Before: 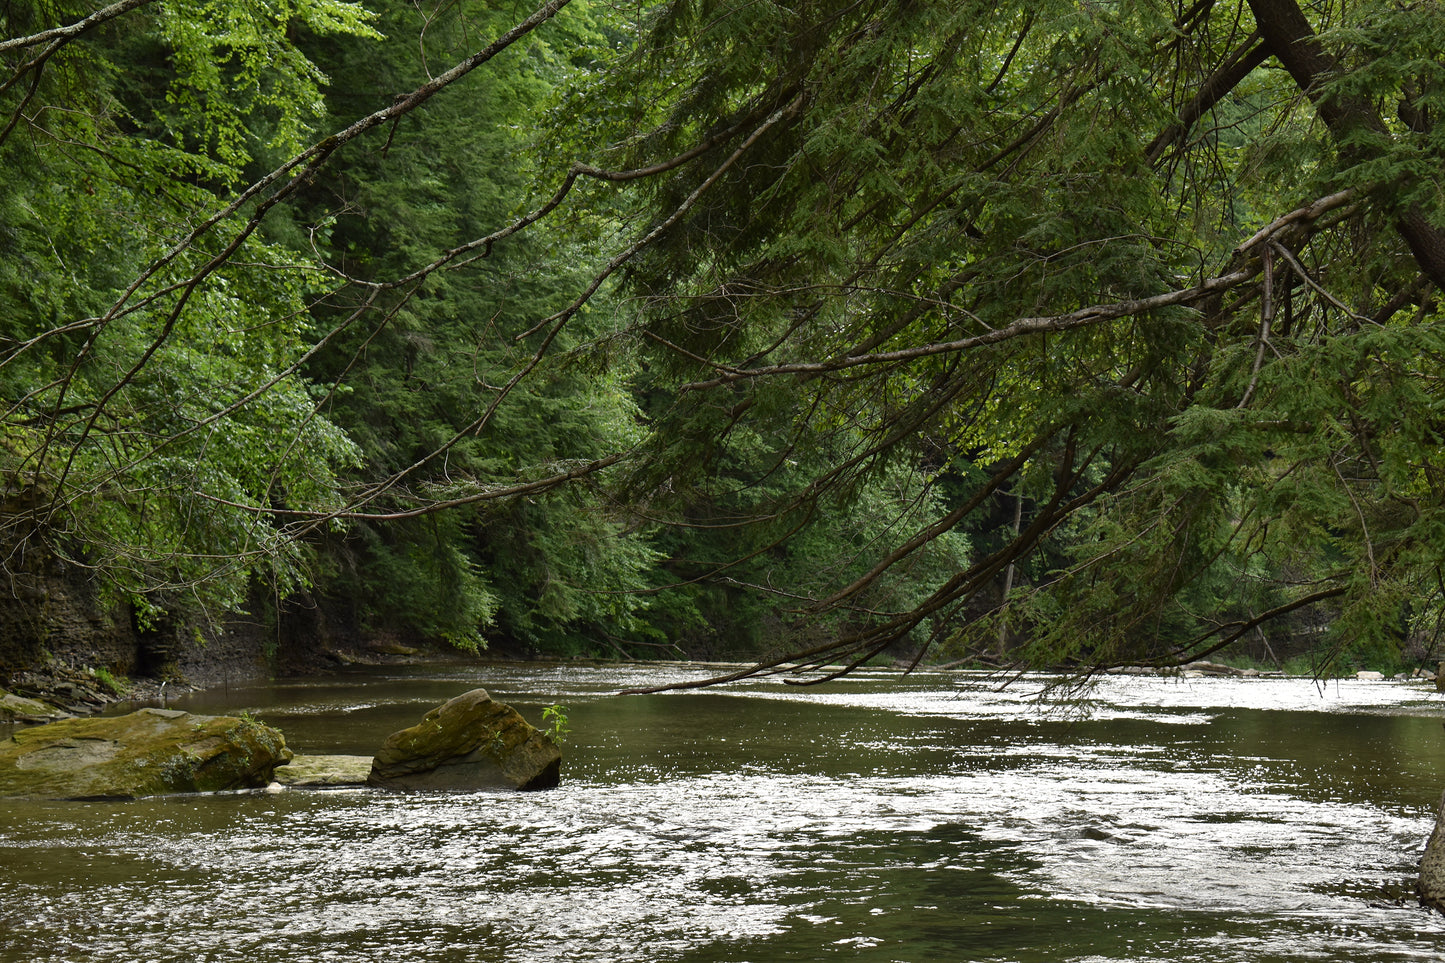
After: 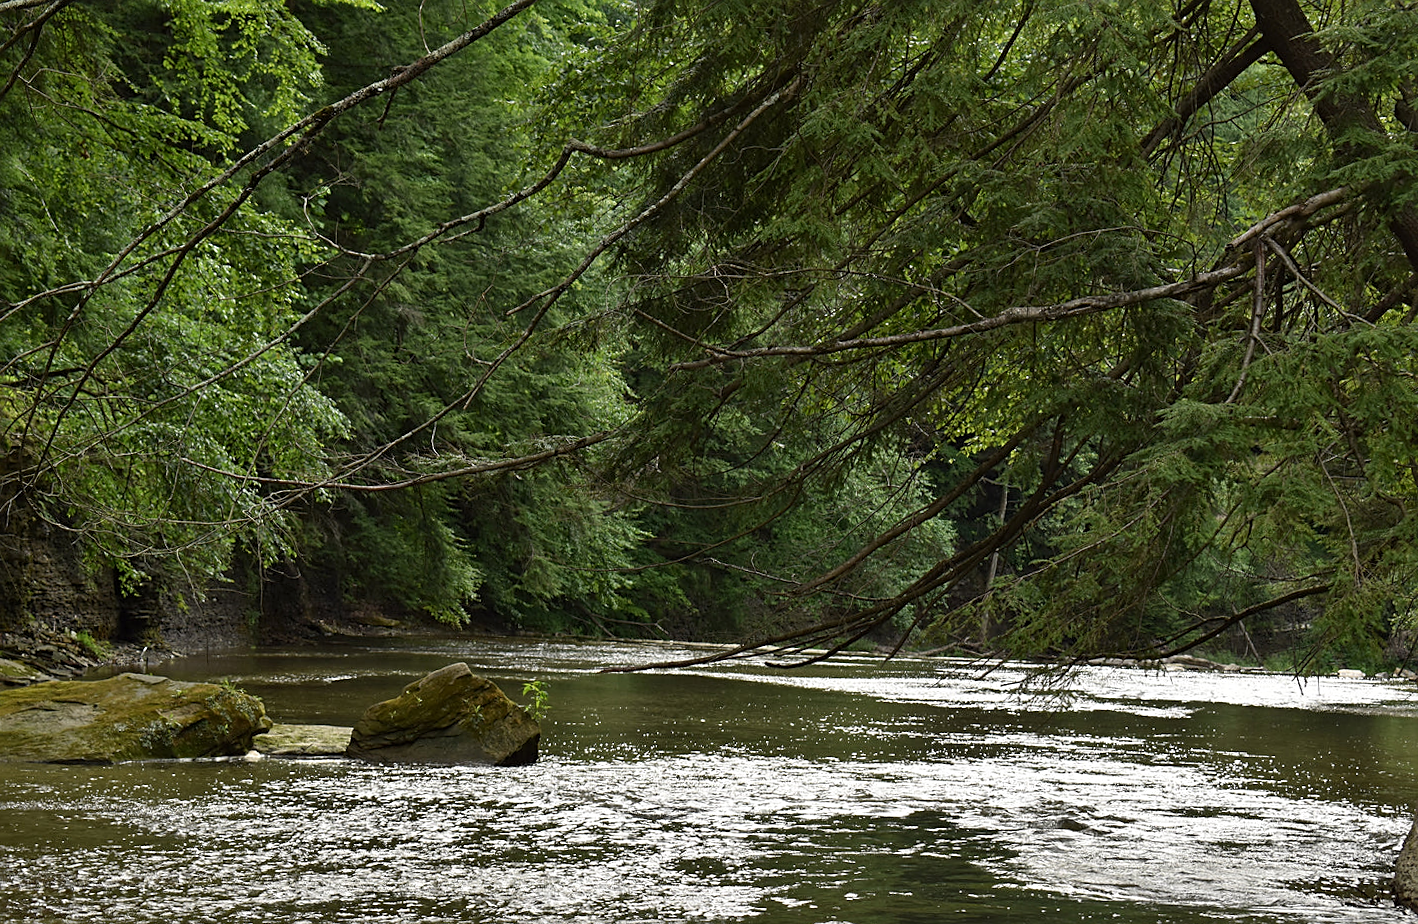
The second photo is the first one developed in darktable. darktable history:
rotate and perspective: rotation 1.57°, crop left 0.018, crop right 0.982, crop top 0.039, crop bottom 0.961
sharpen: on, module defaults
